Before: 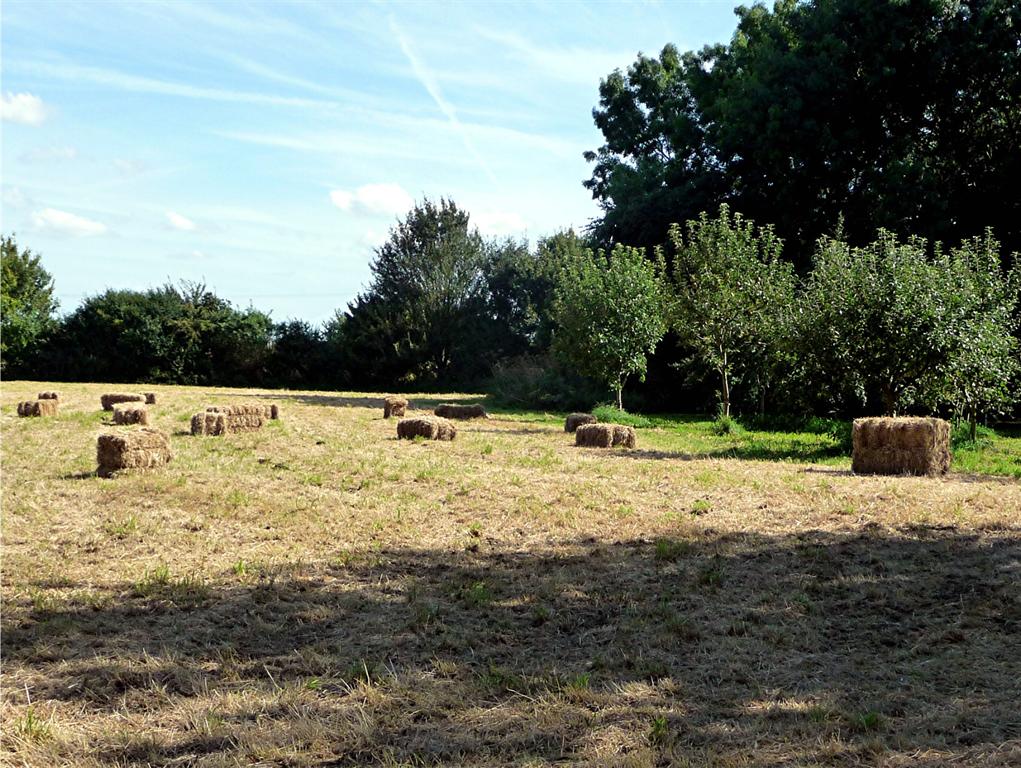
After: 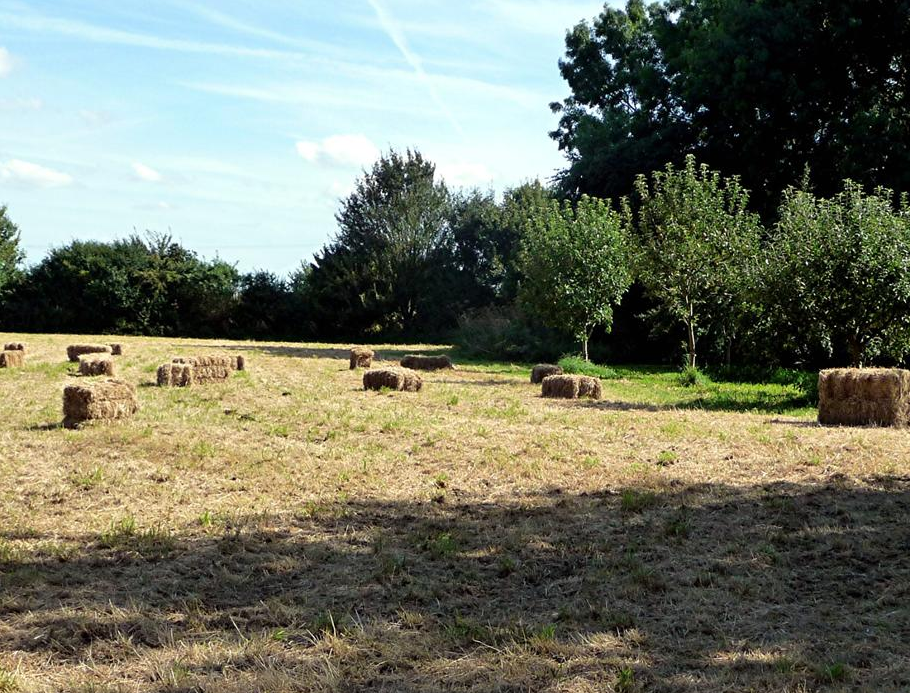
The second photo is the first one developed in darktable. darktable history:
crop: left 3.332%, top 6.48%, right 6.287%, bottom 3.266%
